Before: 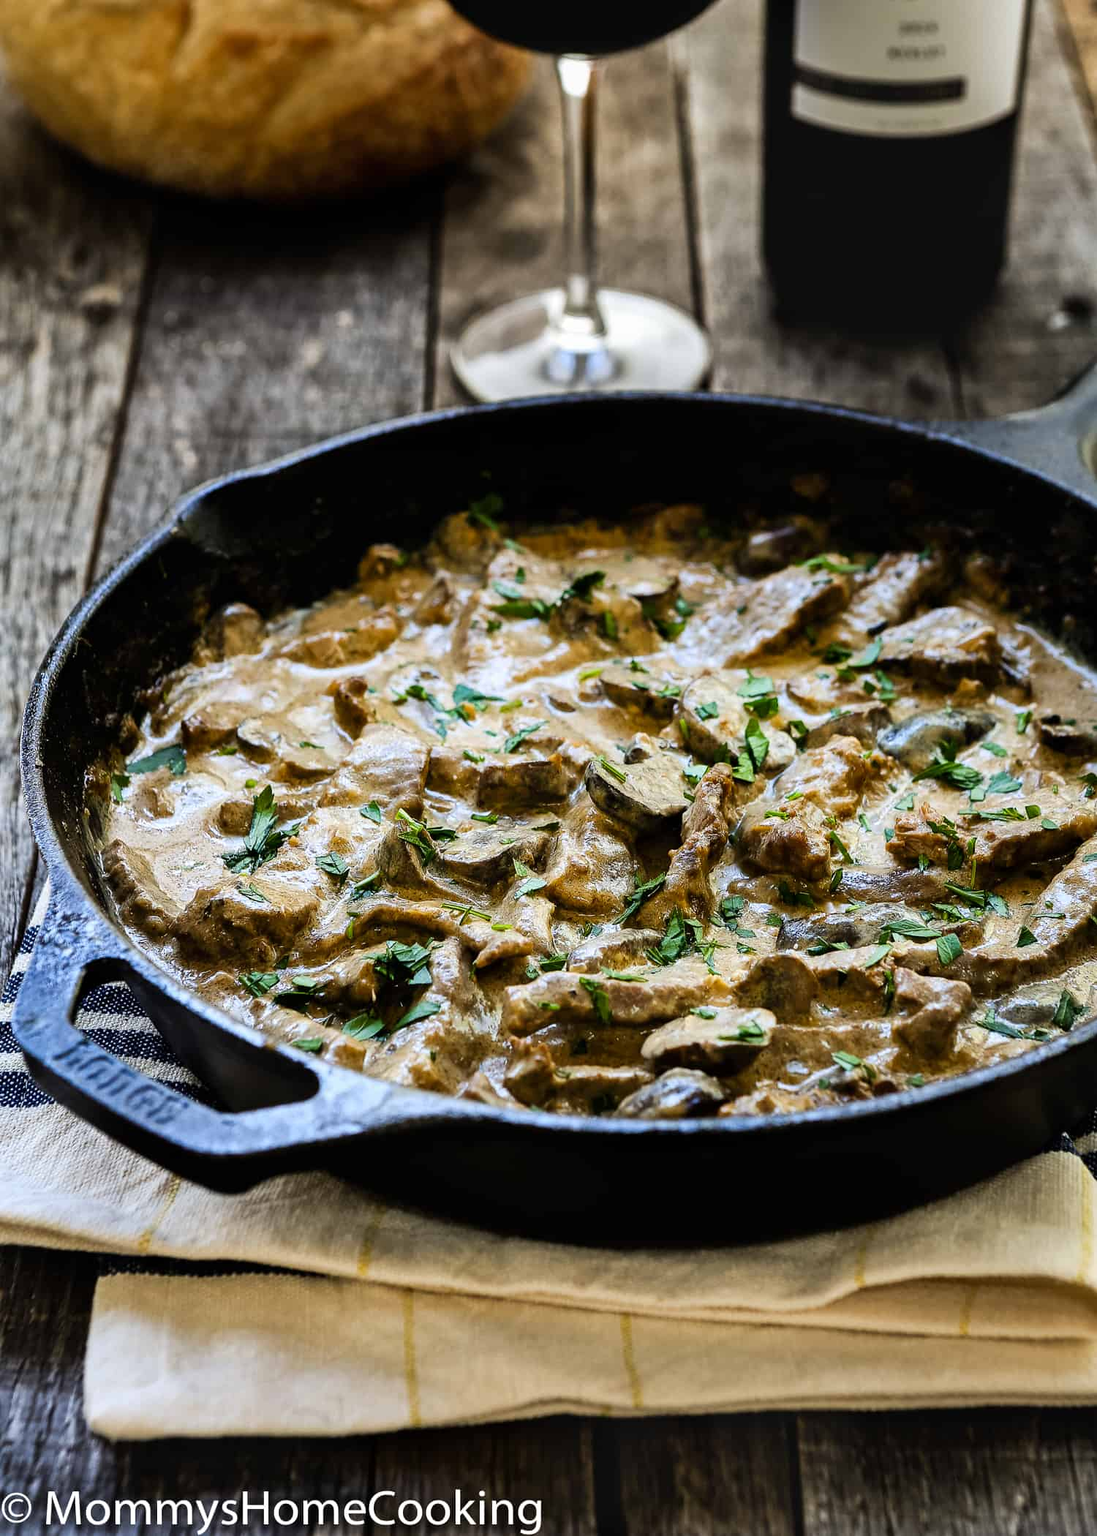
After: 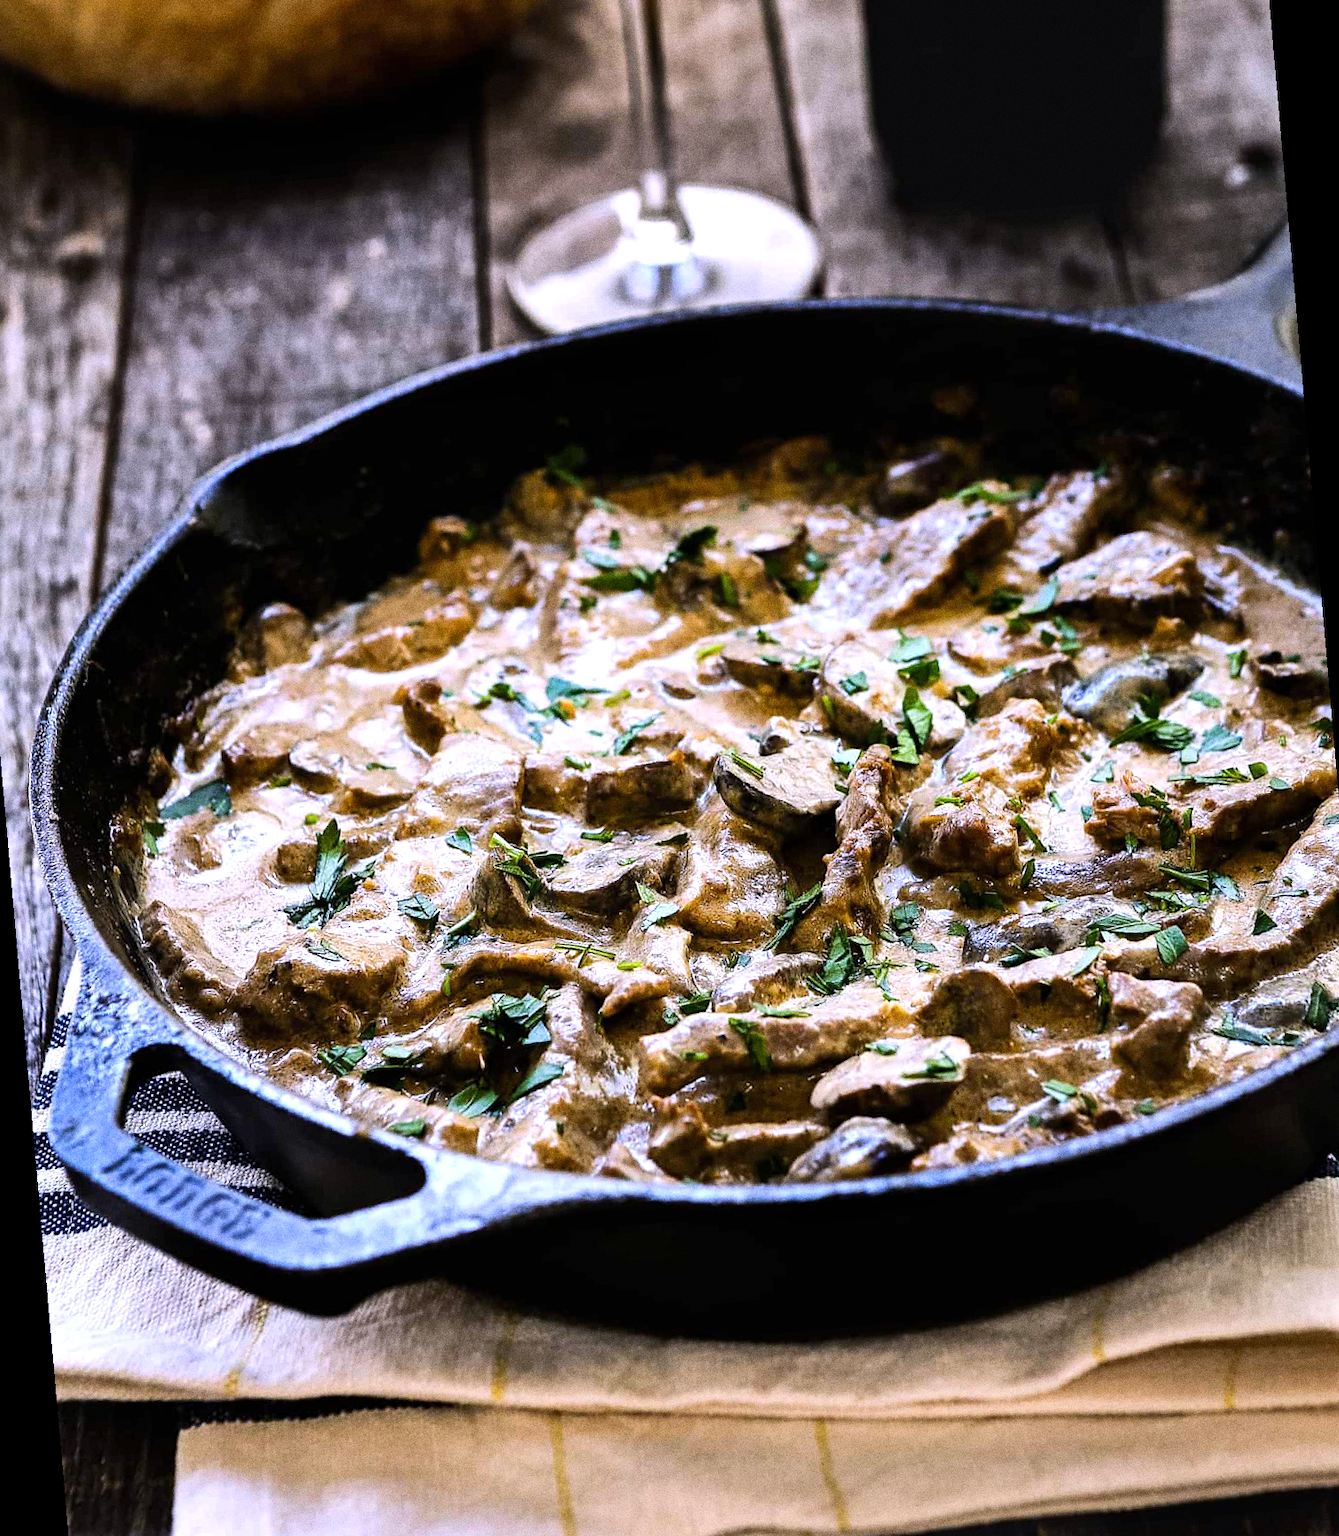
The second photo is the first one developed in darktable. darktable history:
grain: coarseness 0.09 ISO, strength 40%
tone equalizer: -8 EV -0.417 EV, -7 EV -0.389 EV, -6 EV -0.333 EV, -5 EV -0.222 EV, -3 EV 0.222 EV, -2 EV 0.333 EV, -1 EV 0.389 EV, +0 EV 0.417 EV, edges refinement/feathering 500, mask exposure compensation -1.57 EV, preserve details no
white balance: red 1.042, blue 1.17
rotate and perspective: rotation -5°, crop left 0.05, crop right 0.952, crop top 0.11, crop bottom 0.89
